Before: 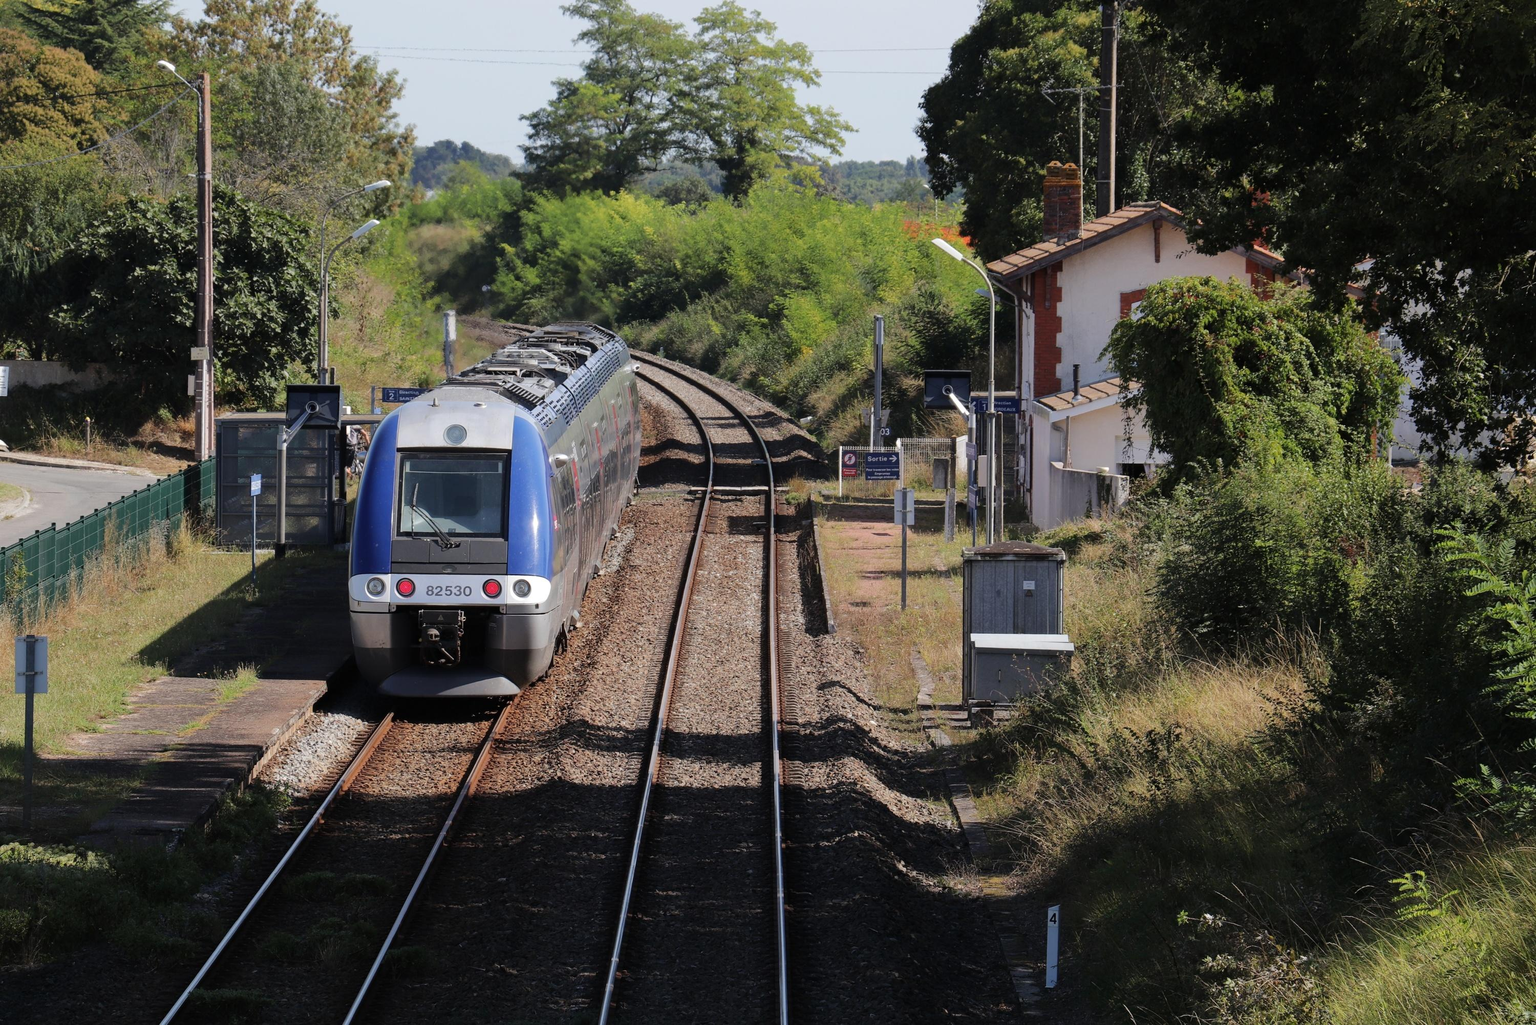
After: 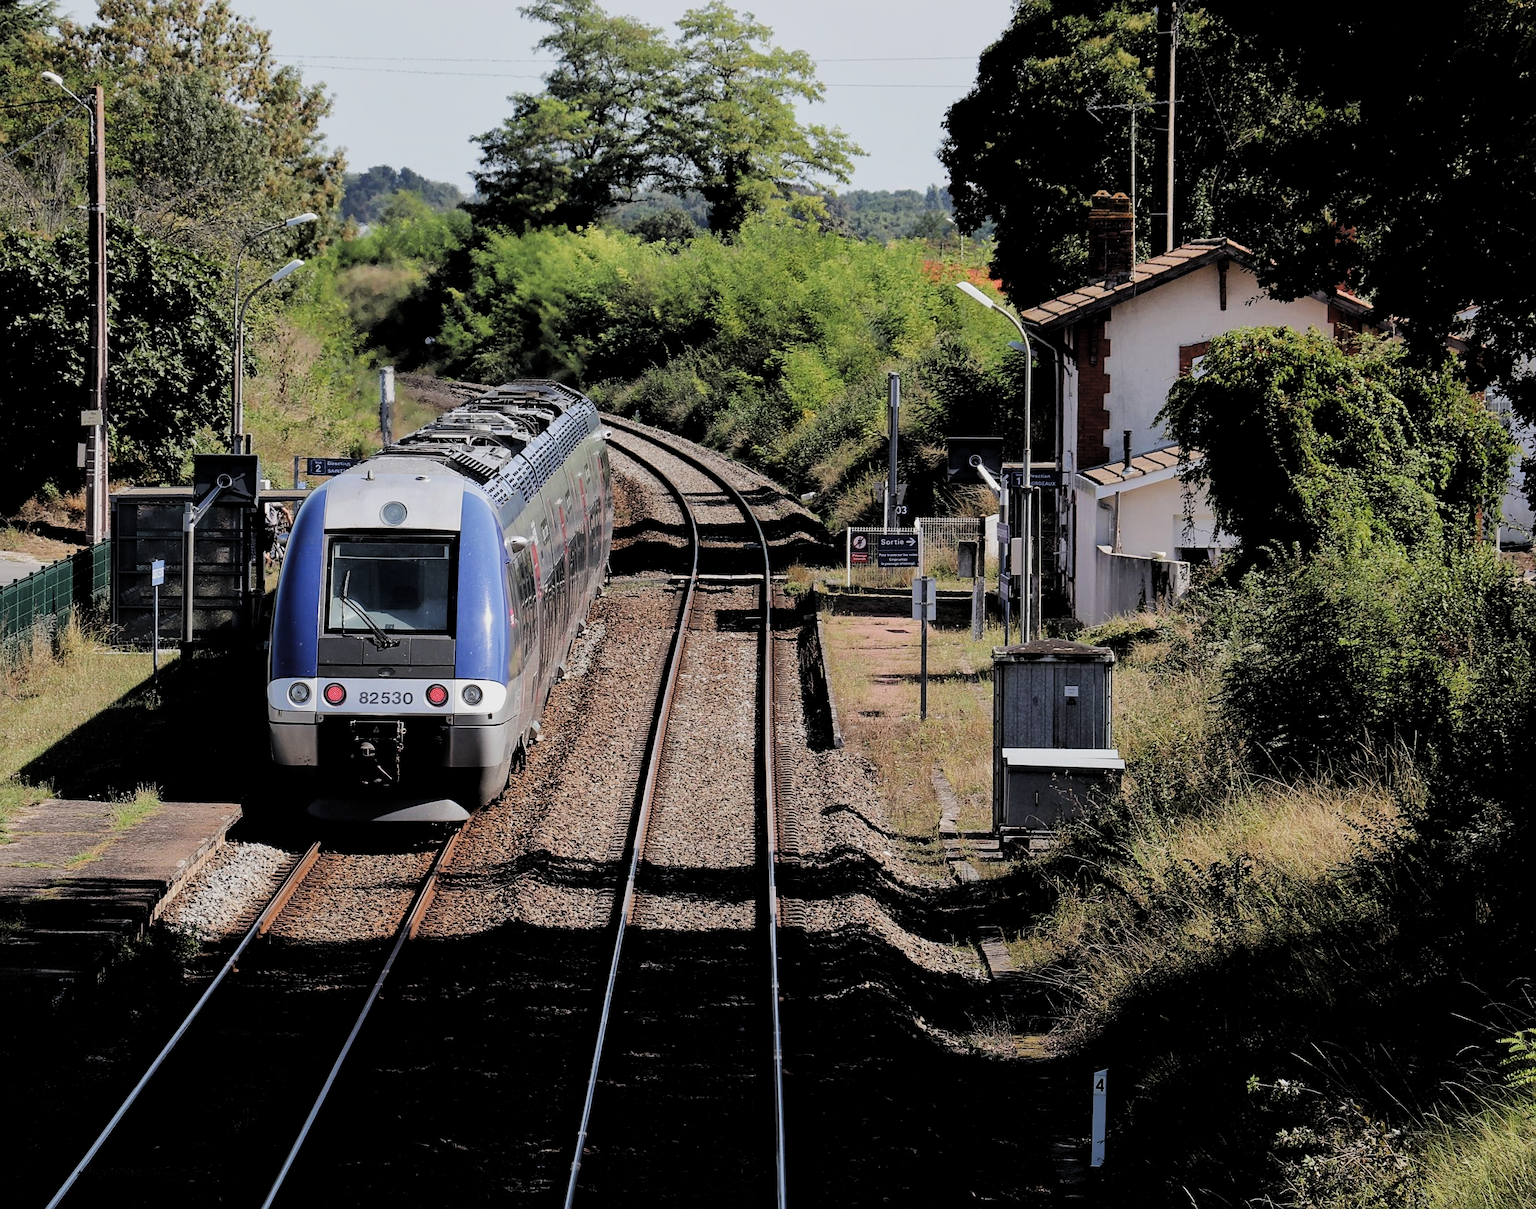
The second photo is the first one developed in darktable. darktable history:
sharpen: radius 1.861, amount 0.411, threshold 1.139
filmic rgb: black relative exposure -5.02 EV, white relative exposure 3.99 EV, hardness 2.88, contrast 1.299, color science v4 (2020), contrast in shadows soft, contrast in highlights soft
local contrast: mode bilateral grid, contrast 21, coarseness 50, detail 119%, midtone range 0.2
crop: left 7.984%, right 7.38%
